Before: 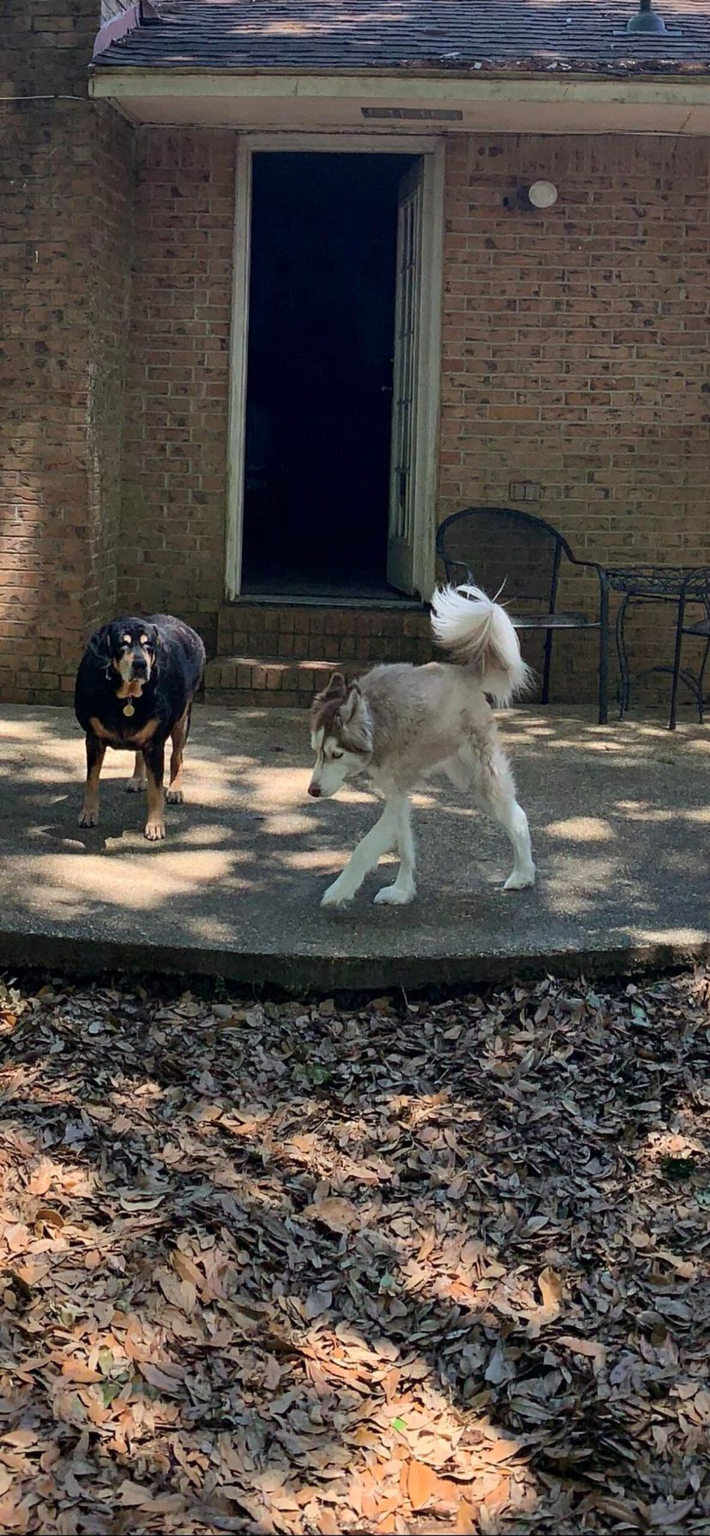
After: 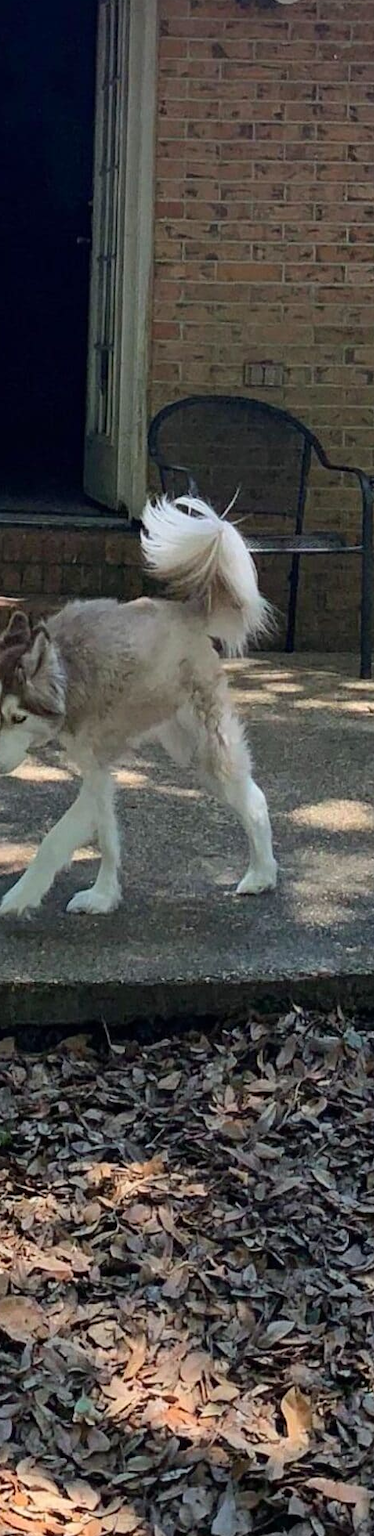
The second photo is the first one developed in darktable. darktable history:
crop: left 45.549%, top 13.334%, right 14.032%, bottom 10.063%
